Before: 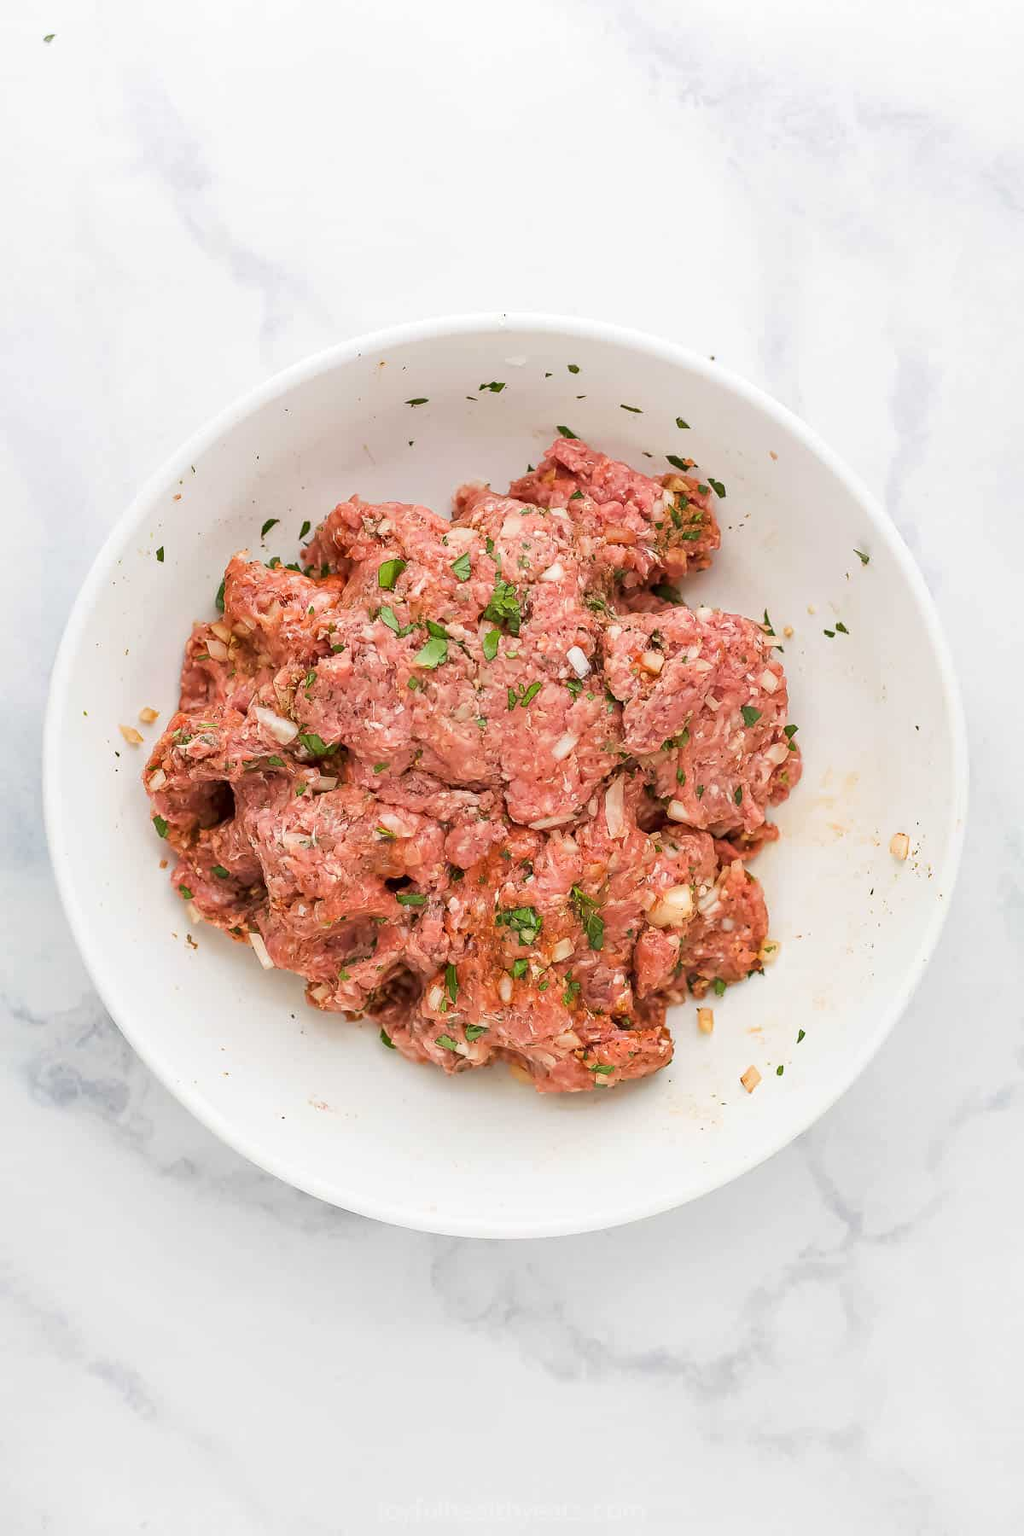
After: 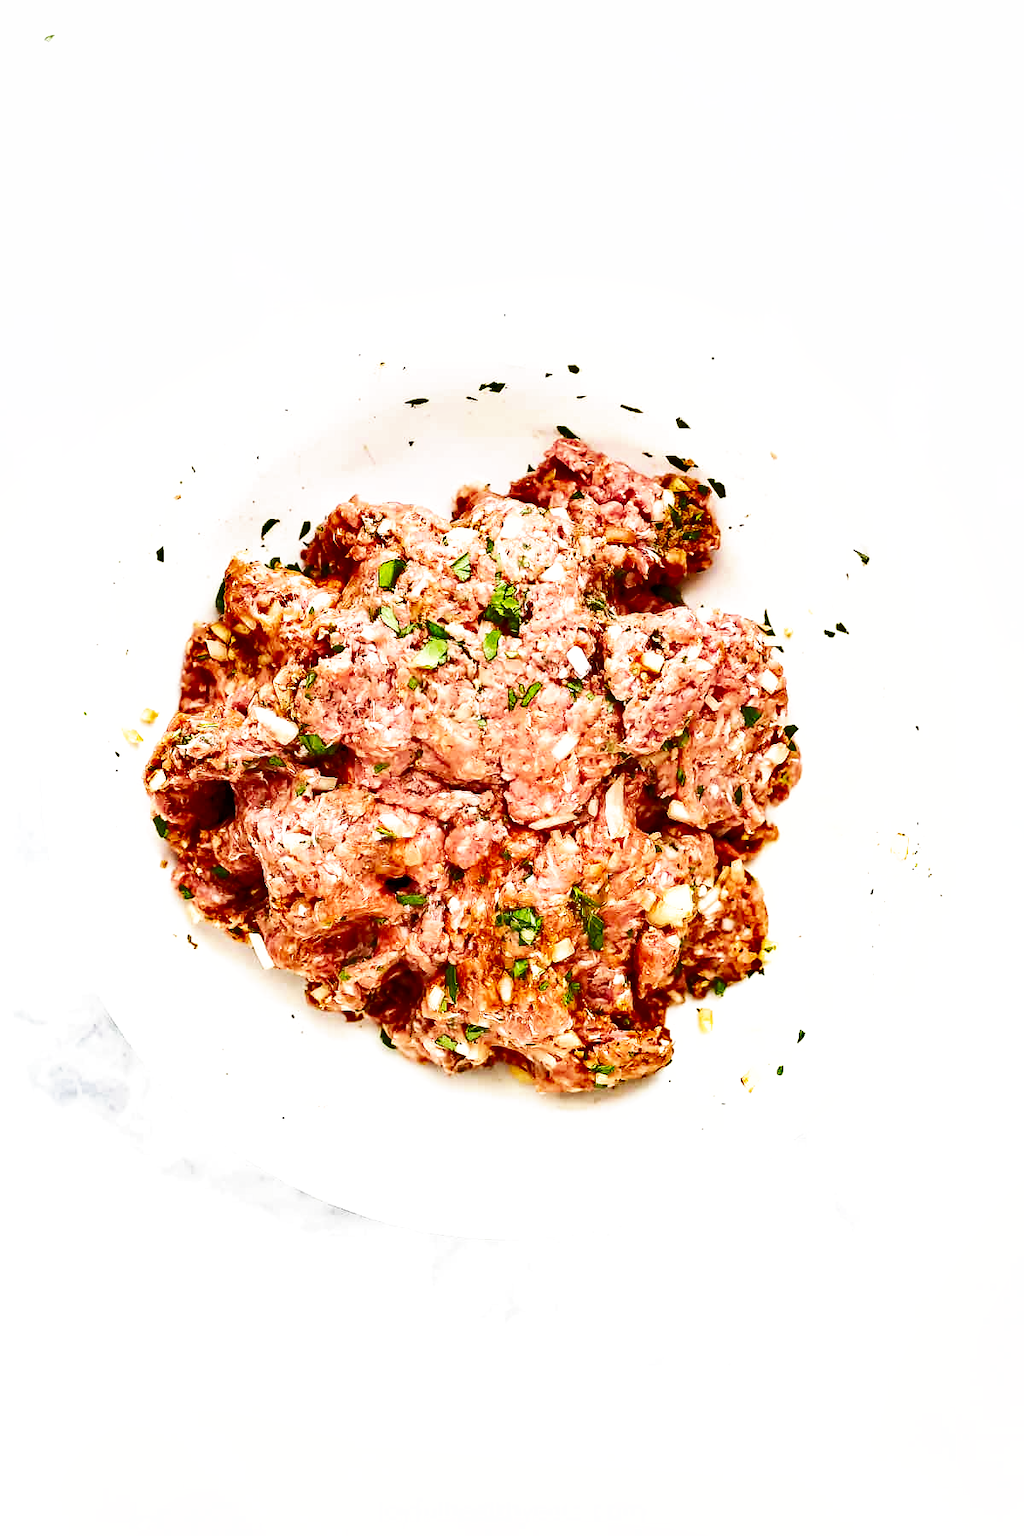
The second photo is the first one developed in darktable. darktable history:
tone equalizer: -8 EV -0.717 EV, -7 EV -0.714 EV, -6 EV -0.61 EV, -5 EV -0.411 EV, -3 EV 0.39 EV, -2 EV 0.6 EV, -1 EV 0.694 EV, +0 EV 0.78 EV
base curve: curves: ch0 [(0, 0) (0.005, 0.002) (0.15, 0.3) (0.4, 0.7) (0.75, 0.95) (1, 1)], preserve colors none
shadows and highlights: radius 106.31, shadows 44.49, highlights -67.64, low approximation 0.01, soften with gaussian
color correction: highlights b* 0.028, saturation 1.14
